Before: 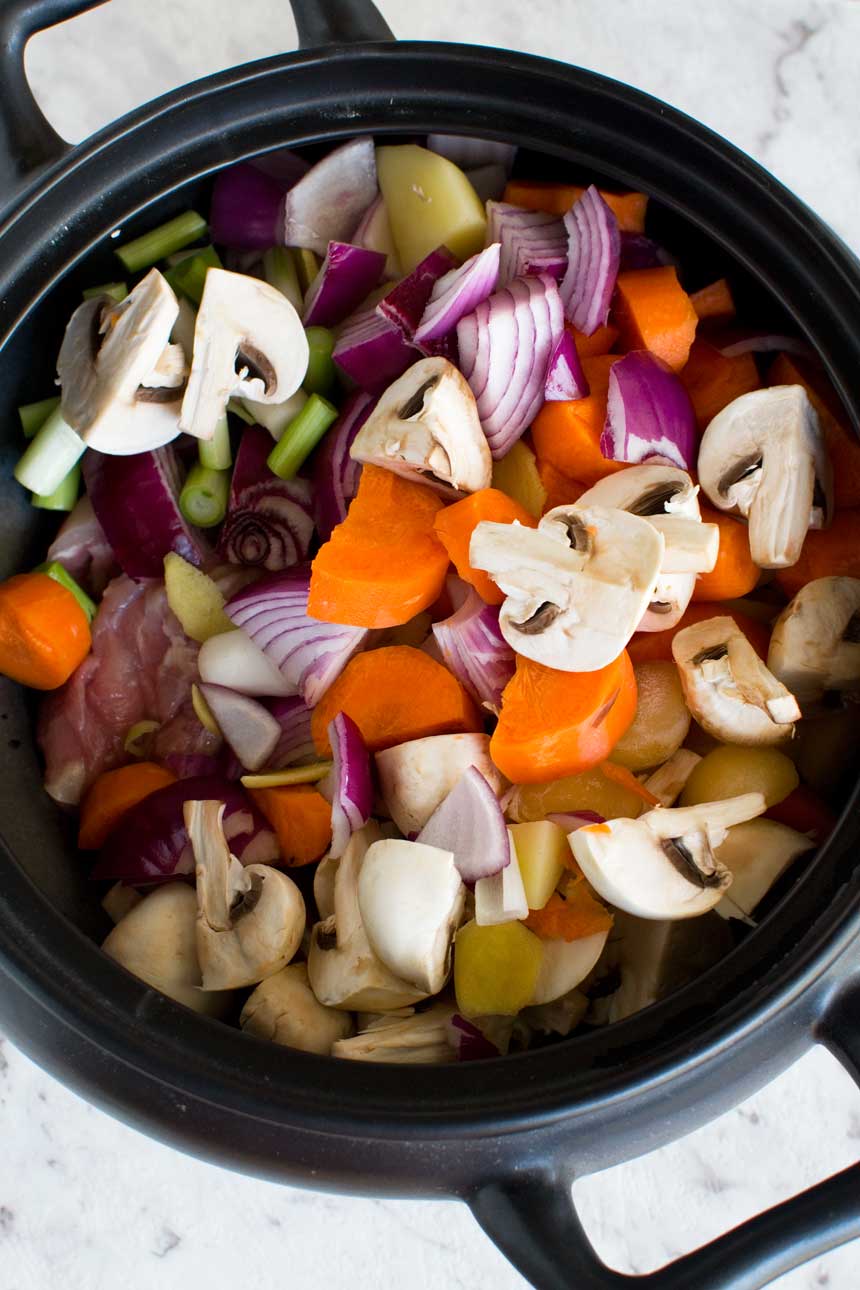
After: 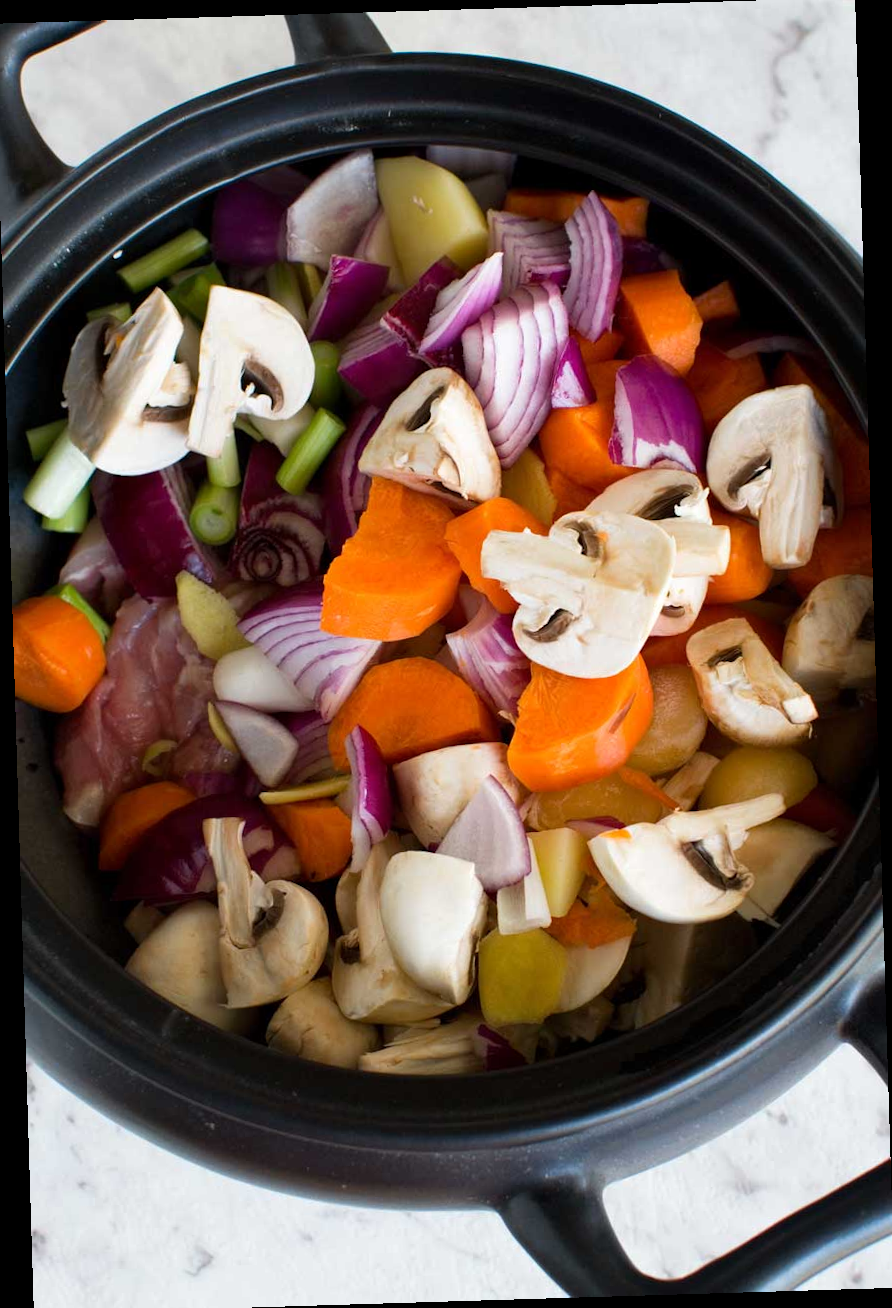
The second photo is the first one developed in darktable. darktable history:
rotate and perspective: rotation -1.75°, automatic cropping off
crop and rotate: left 0.614%, top 0.179%, bottom 0.309%
